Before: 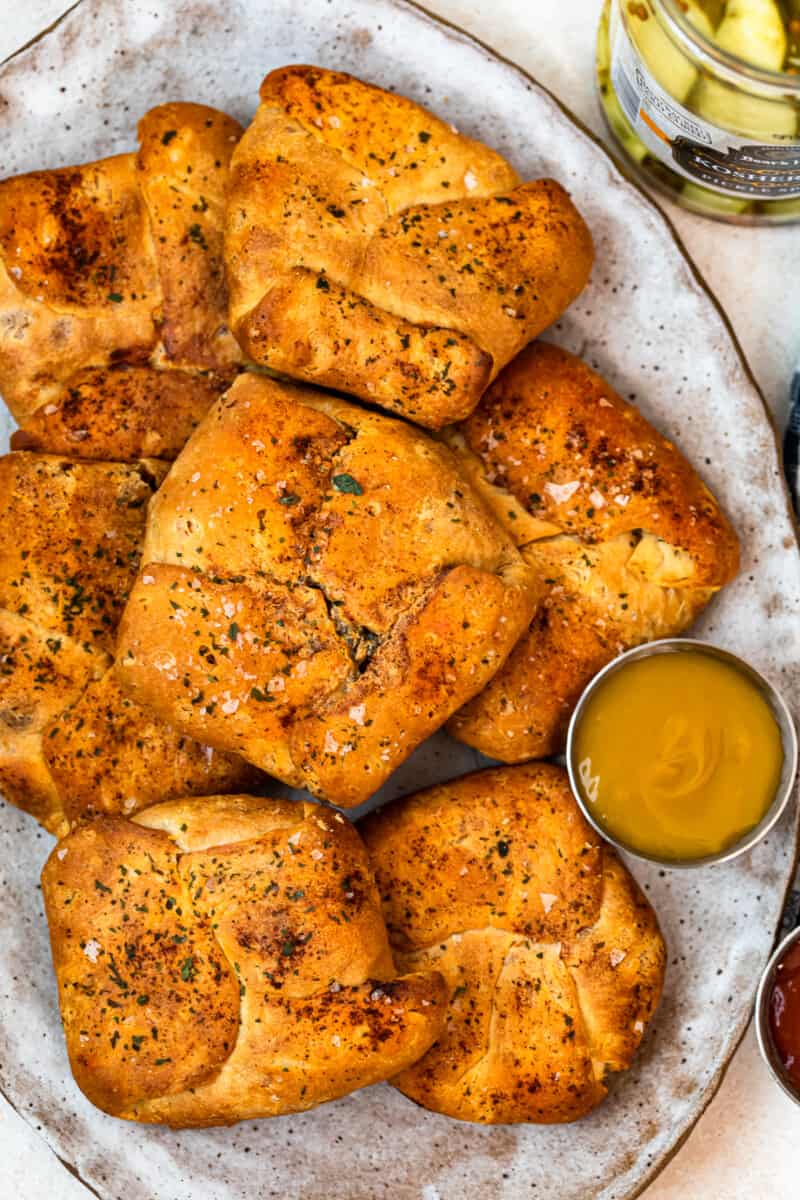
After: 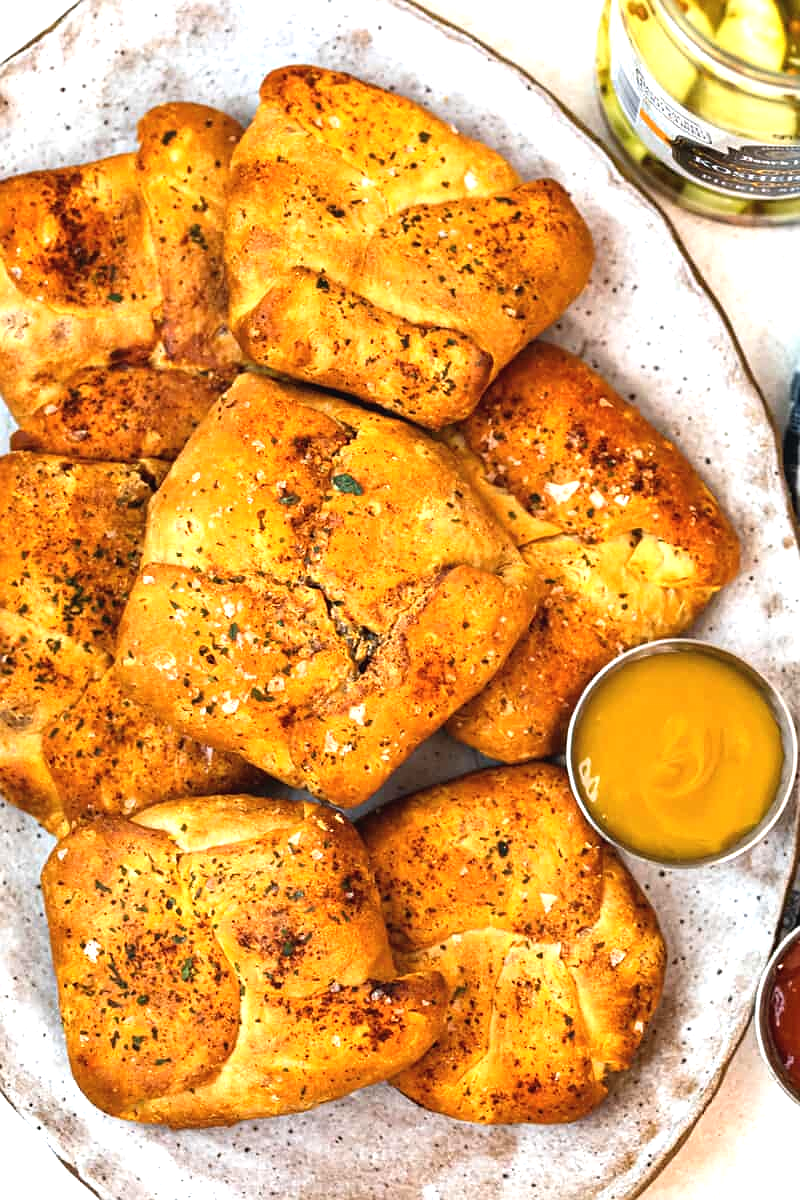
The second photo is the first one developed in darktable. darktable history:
exposure: black level correction -0.002, exposure 0.706 EV, compensate highlight preservation false
sharpen: radius 0.975, amount 0.614
